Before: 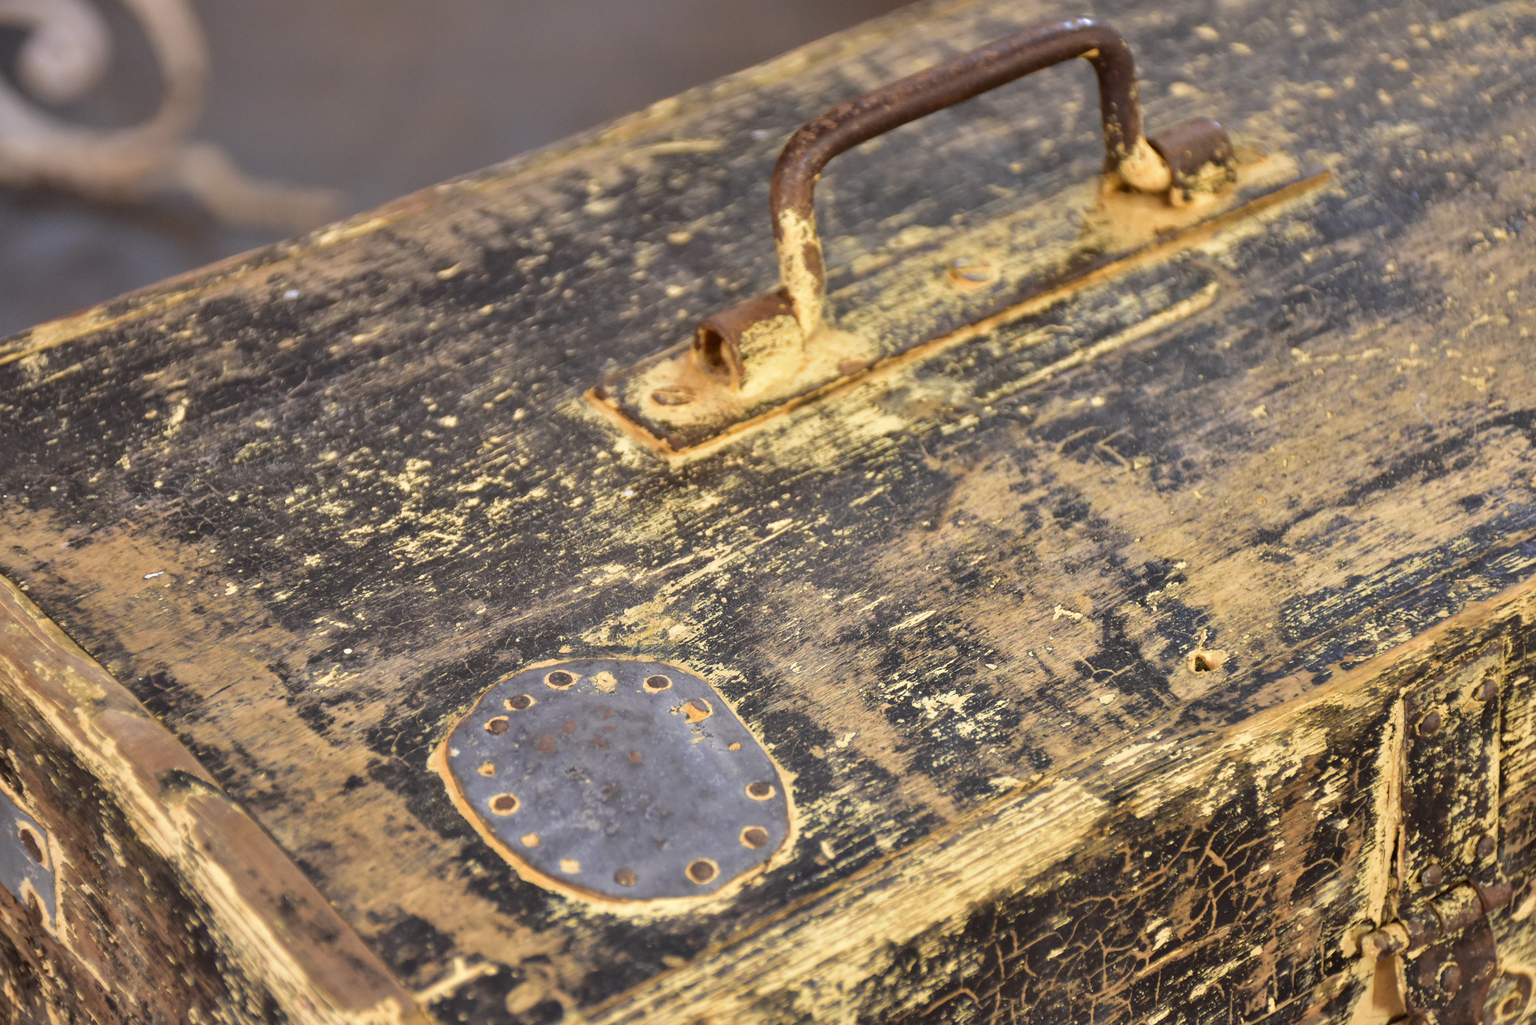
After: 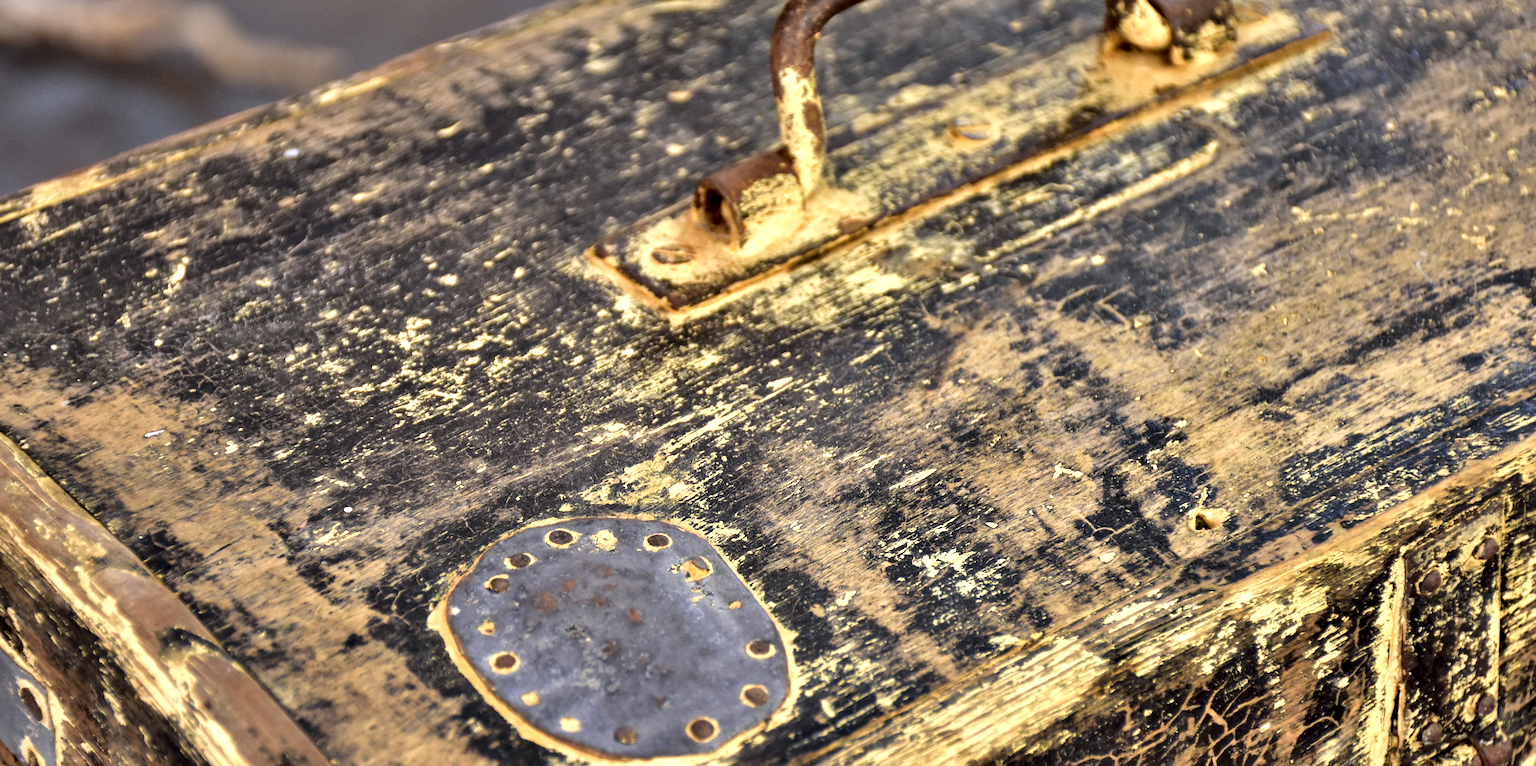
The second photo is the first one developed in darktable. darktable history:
crop: top 13.866%, bottom 11.345%
contrast equalizer: octaves 7, y [[0.6 ×6], [0.55 ×6], [0 ×6], [0 ×6], [0 ×6]]
shadows and highlights: shadows 48.95, highlights -41.1, soften with gaussian
